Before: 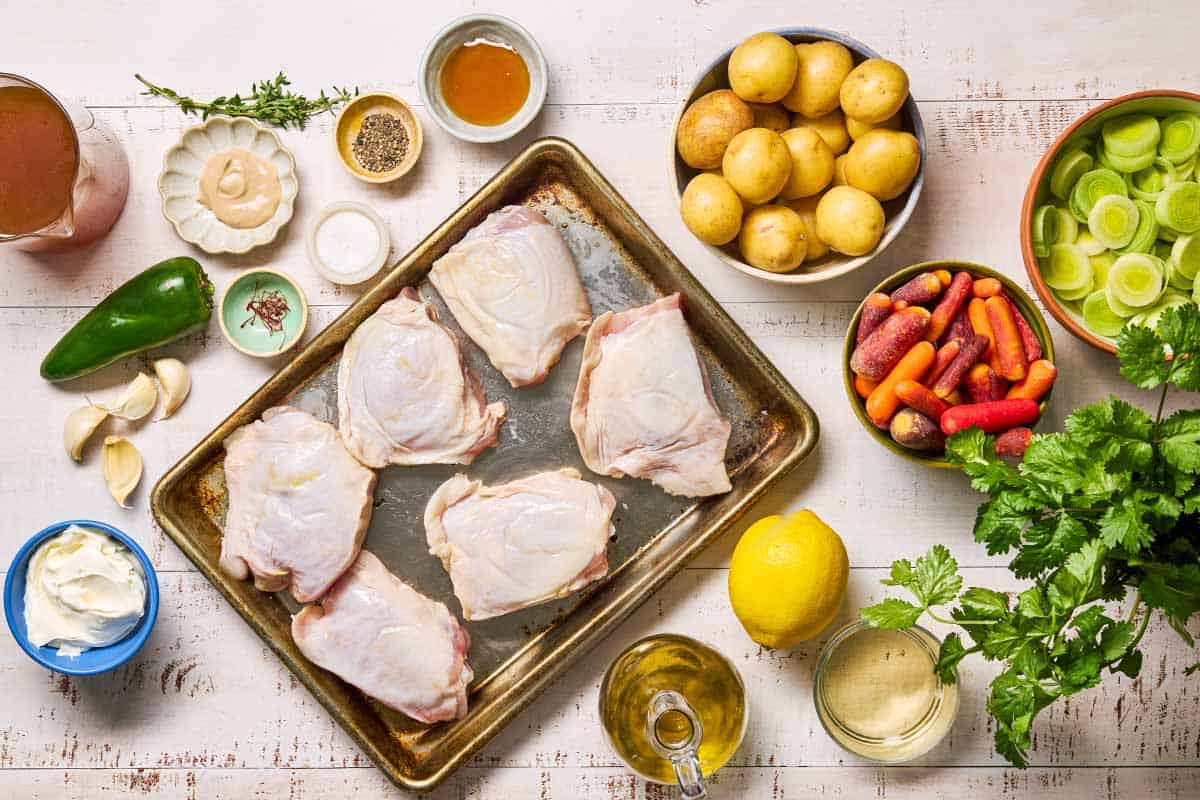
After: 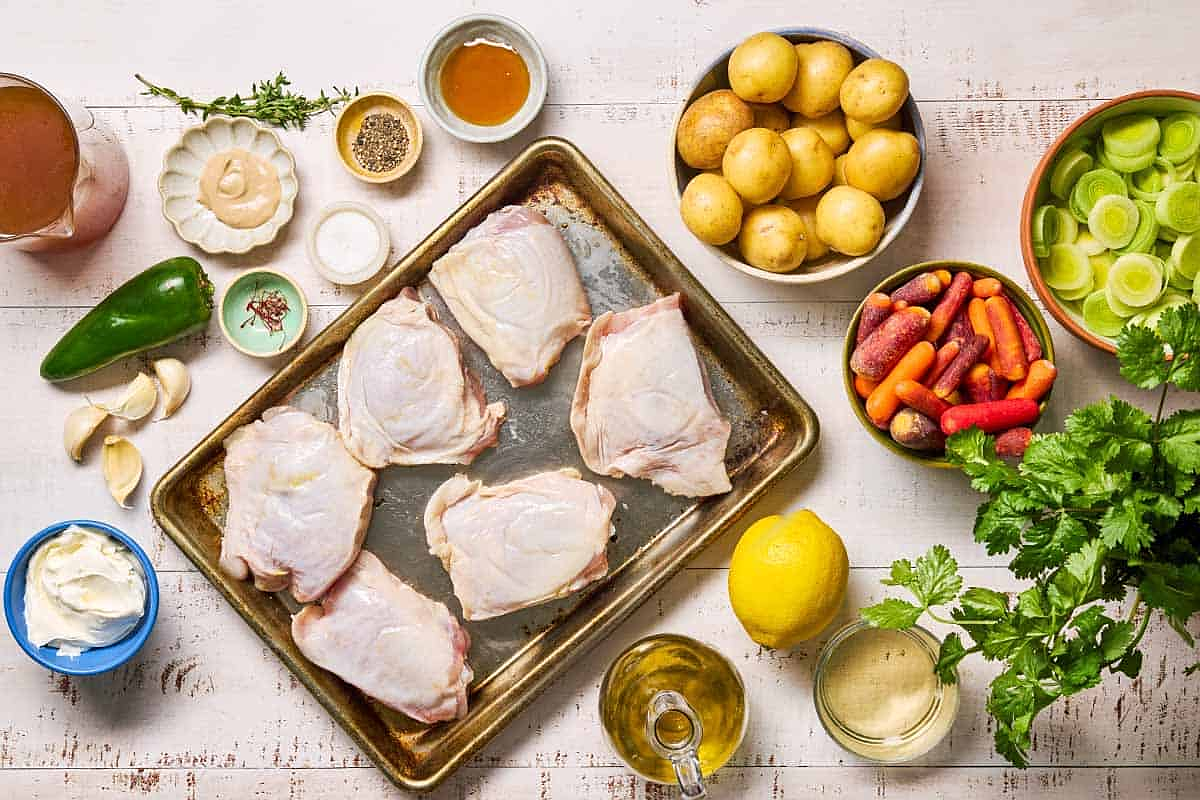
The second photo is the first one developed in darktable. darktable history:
sharpen: radius 0.97, amount 0.603
